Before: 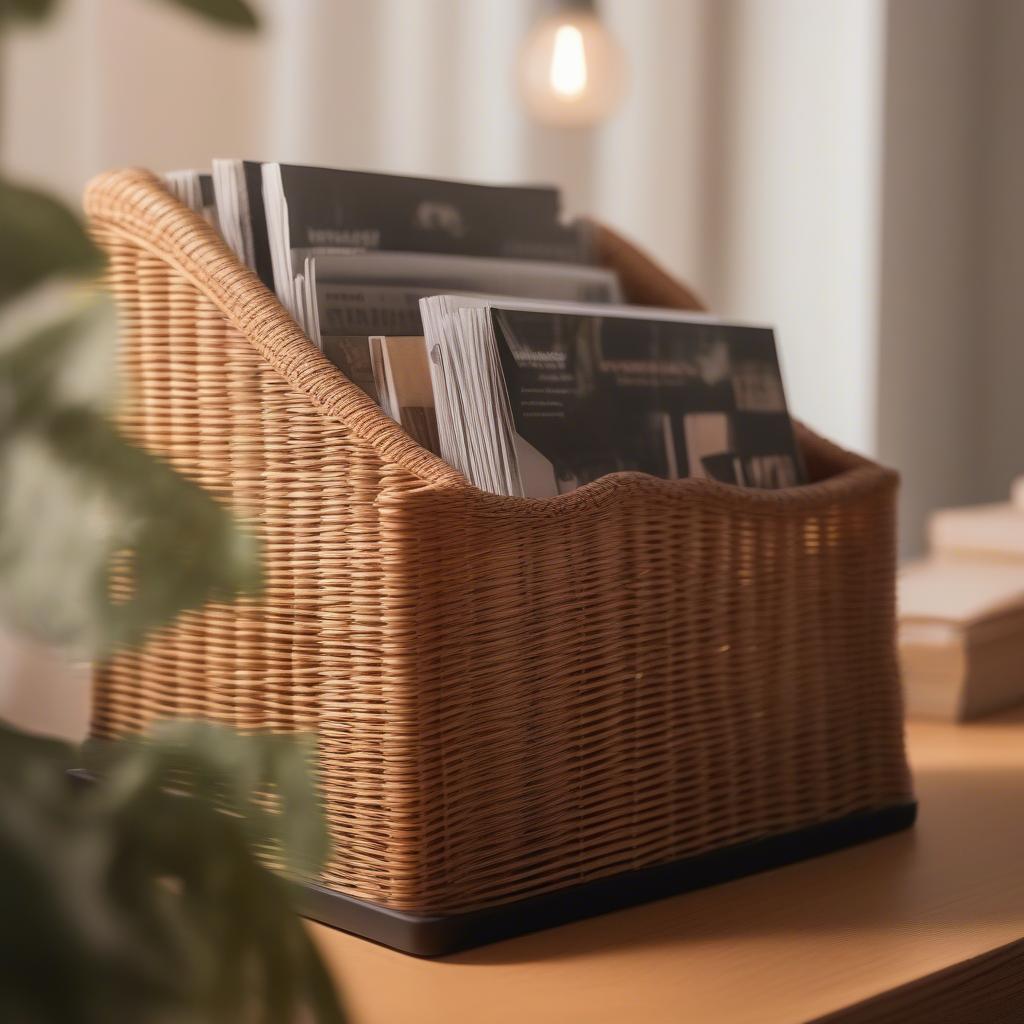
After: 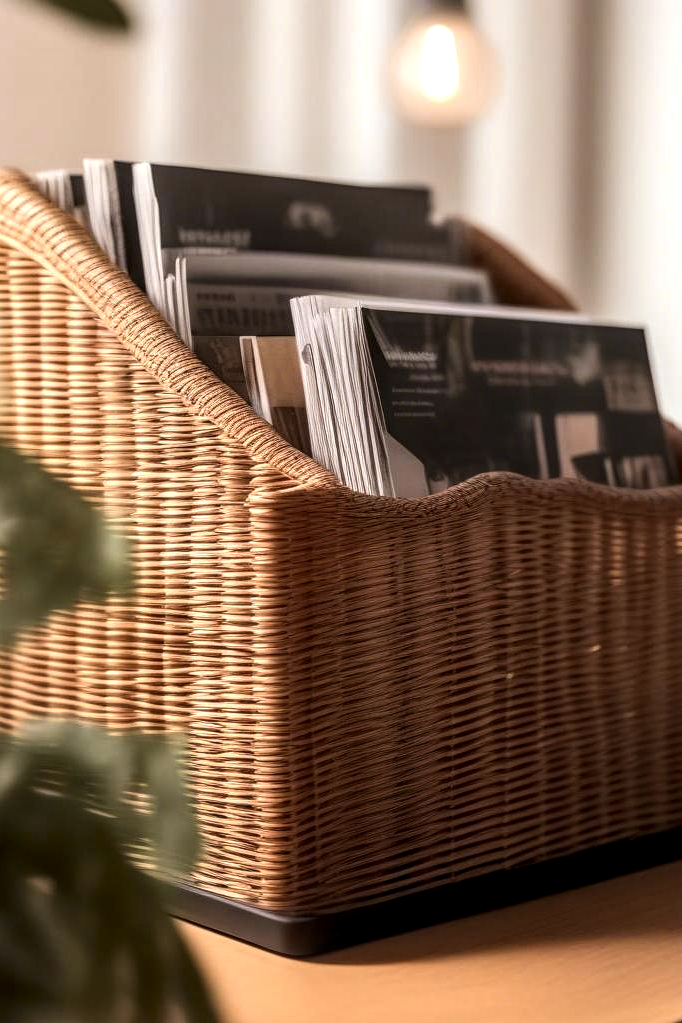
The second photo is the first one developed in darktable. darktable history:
crop and rotate: left 12.673%, right 20.66%
tone equalizer: -8 EV -0.417 EV, -7 EV -0.389 EV, -6 EV -0.333 EV, -5 EV -0.222 EV, -3 EV 0.222 EV, -2 EV 0.333 EV, -1 EV 0.389 EV, +0 EV 0.417 EV, edges refinement/feathering 500, mask exposure compensation -1.57 EV, preserve details no
local contrast: highlights 60%, shadows 60%, detail 160%
